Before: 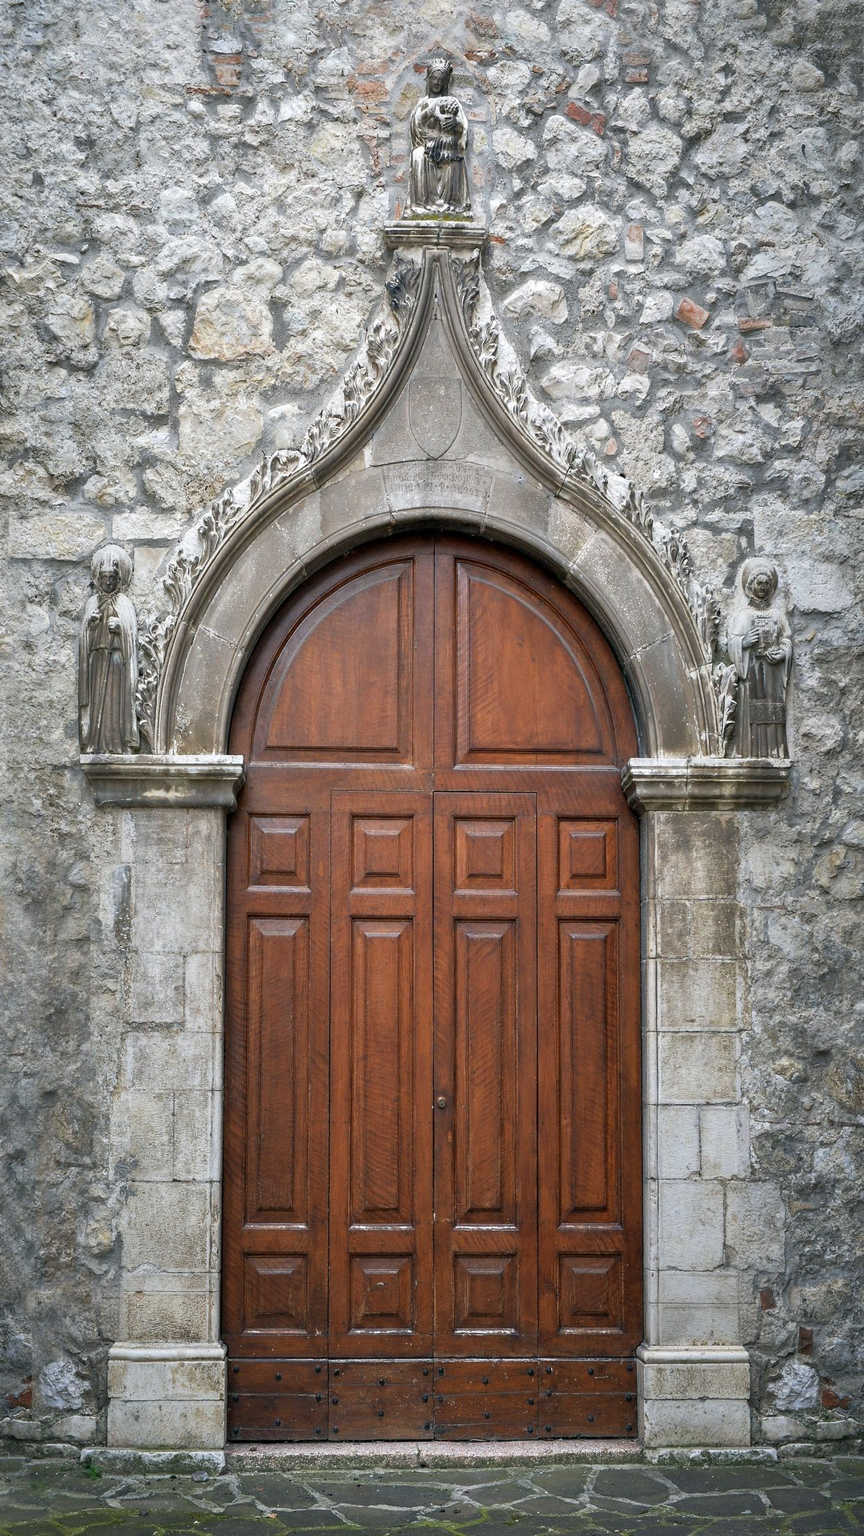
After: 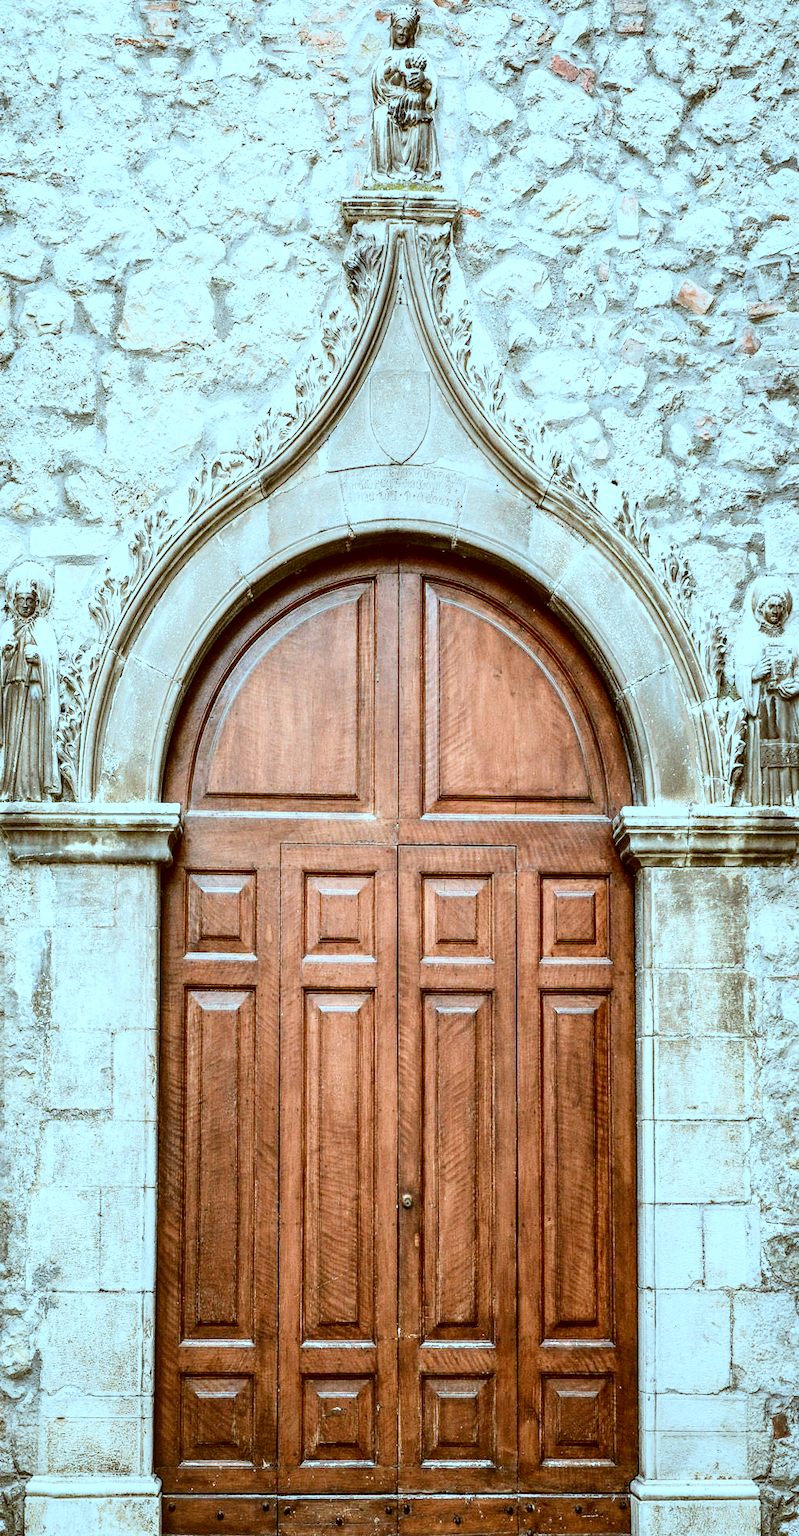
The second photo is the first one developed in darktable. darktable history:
local contrast: detail 130%
exposure: black level correction 0, exposure 1.107 EV, compensate highlight preservation false
crop: left 10.01%, top 3.553%, right 9.21%, bottom 9.142%
filmic rgb: black relative exposure -7.65 EV, white relative exposure 4.56 EV, threshold 3 EV, hardness 3.61, color science v4 (2020), enable highlight reconstruction true
contrast brightness saturation: contrast 0.294
color correction: highlights a* -14.82, highlights b* -15.98, shadows a* 10.64, shadows b* 29.43
